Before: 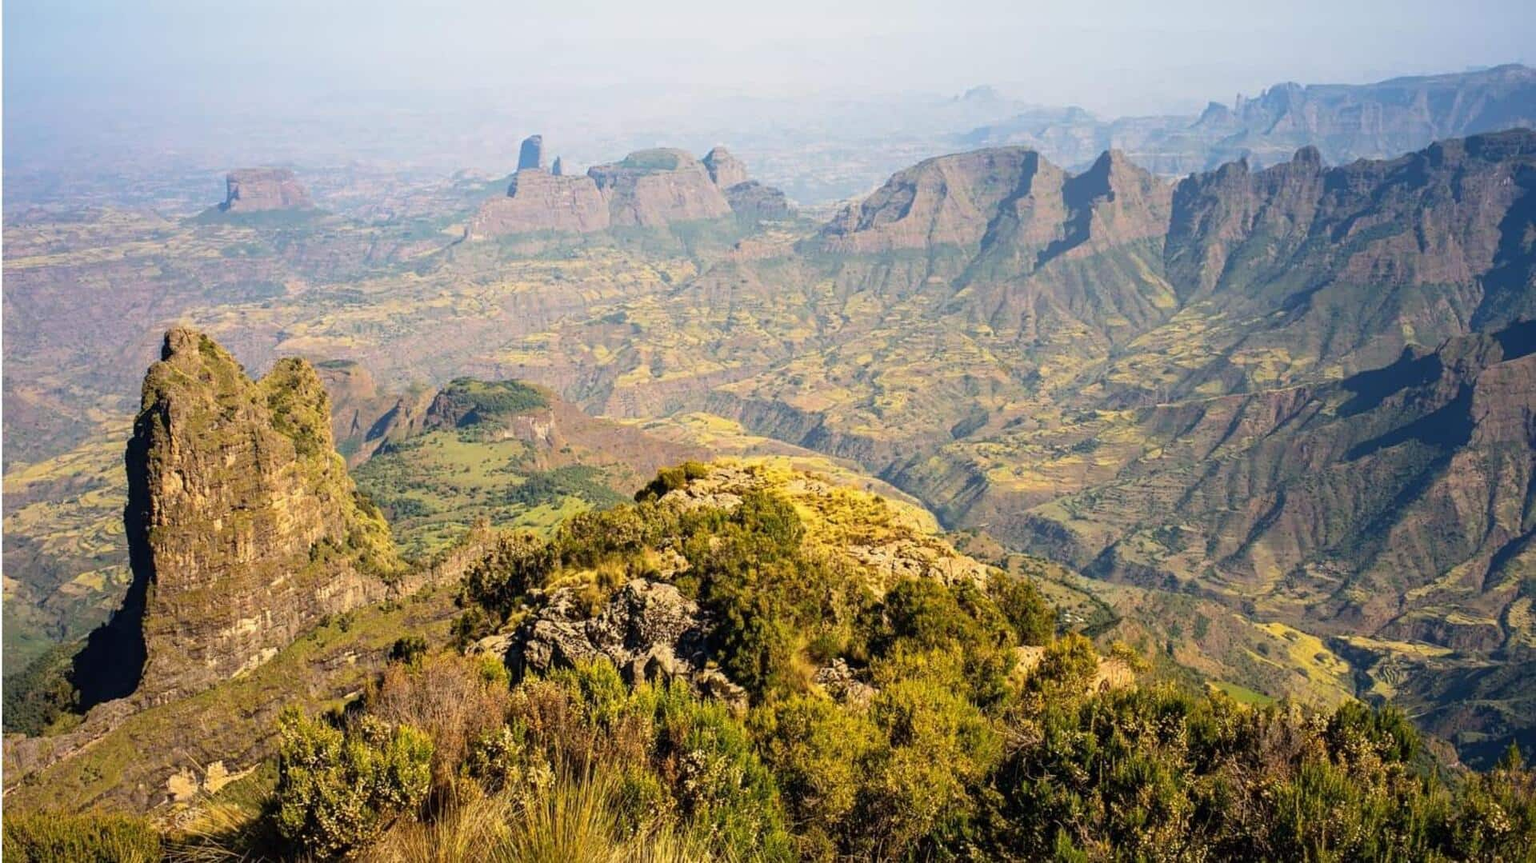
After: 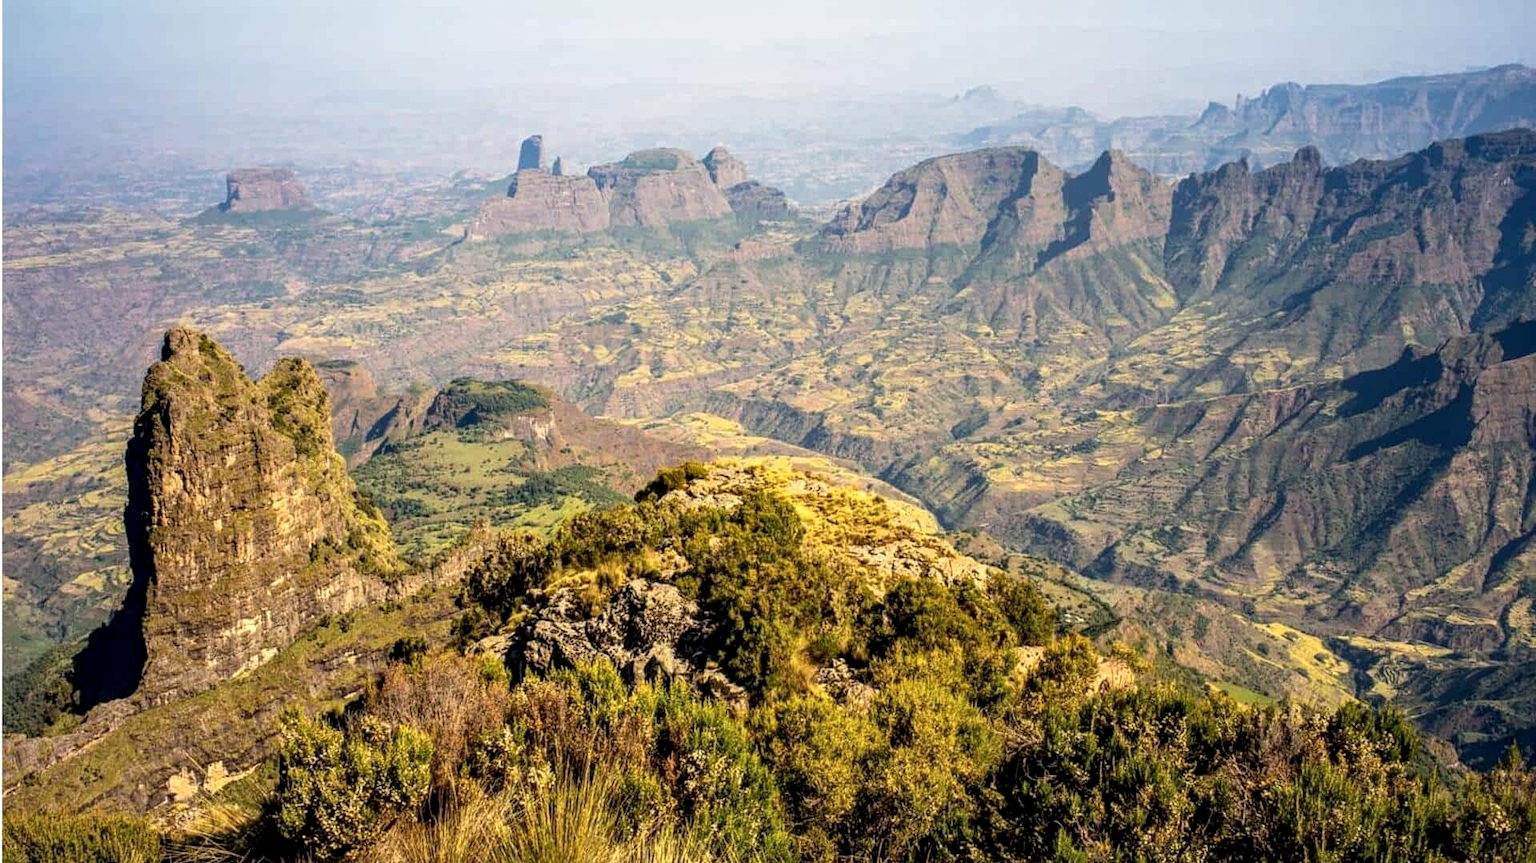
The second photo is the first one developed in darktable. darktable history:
color calibration: illuminant same as pipeline (D50), adaptation XYZ, x 0.346, y 0.359, temperature 5008.16 K
local contrast: detail 142%
